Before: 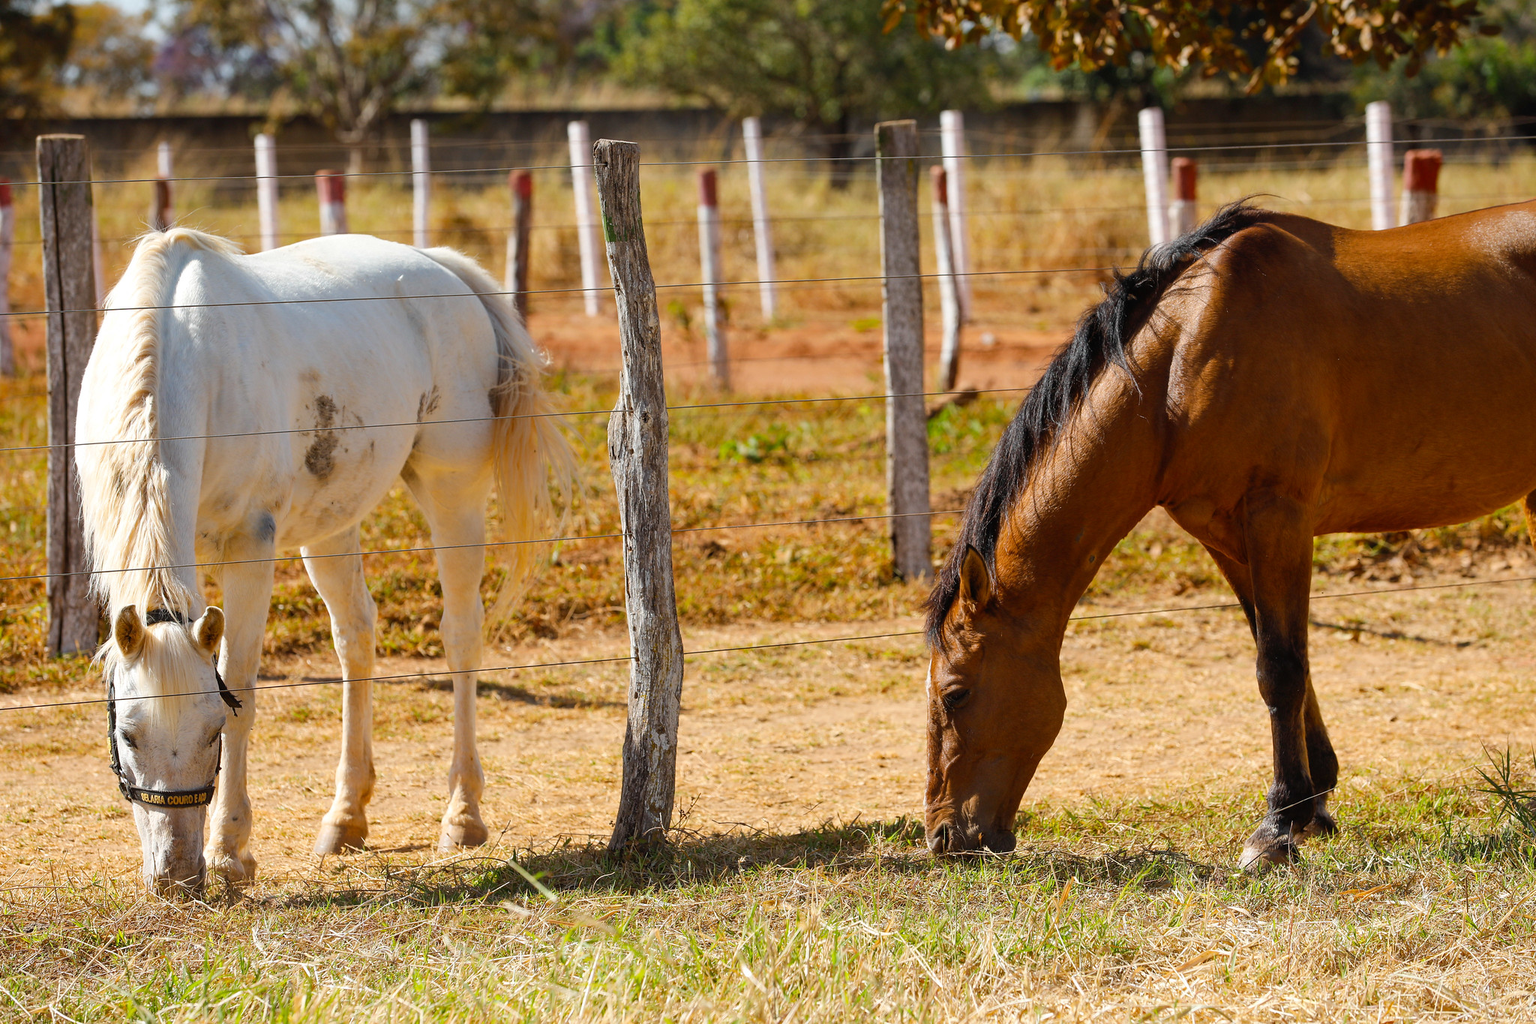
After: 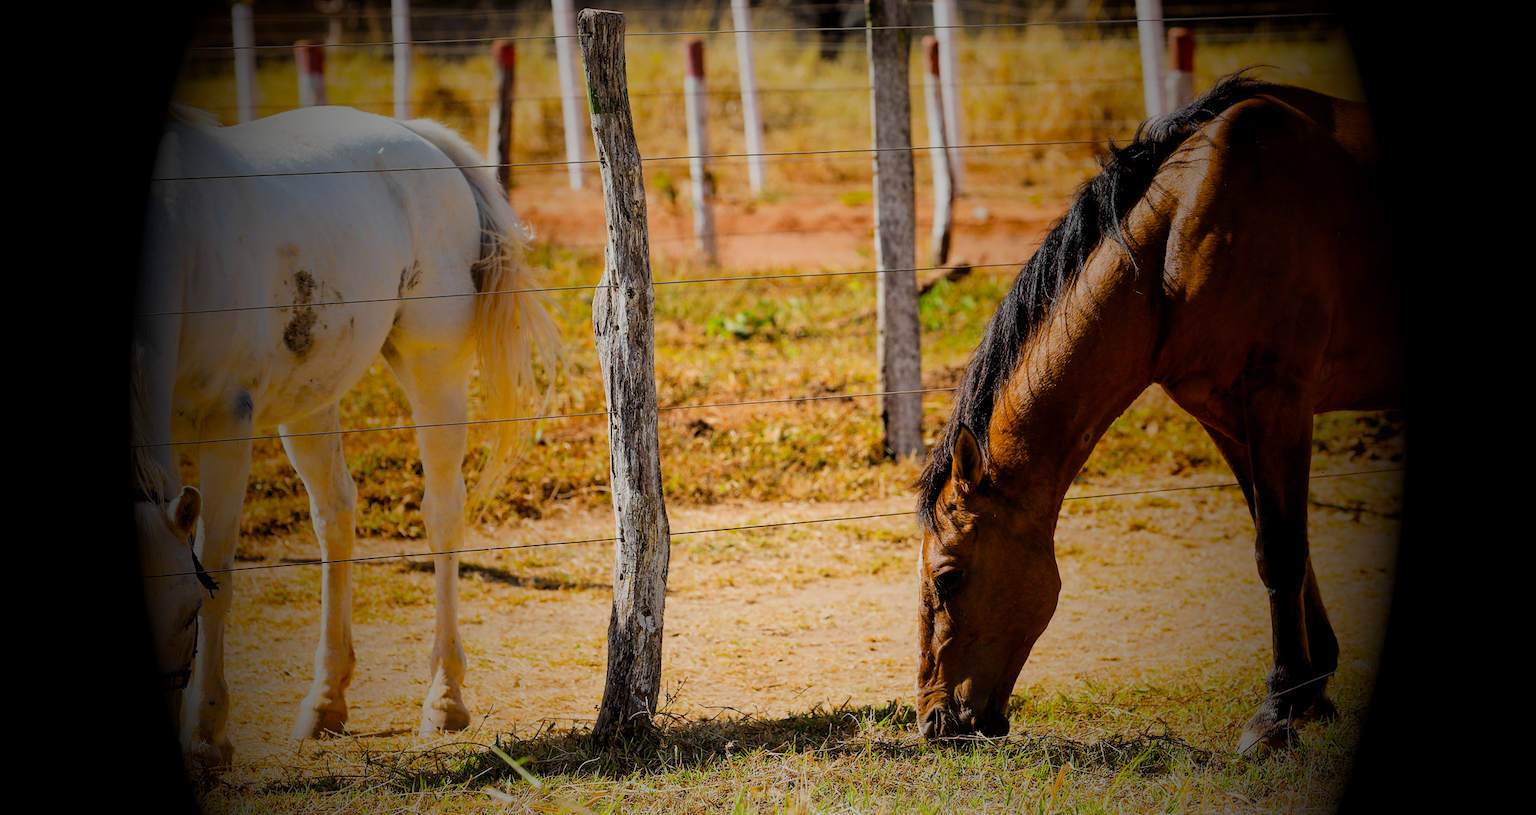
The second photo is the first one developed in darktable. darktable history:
crop and rotate: left 1.814%, top 12.818%, right 0.25%, bottom 9.225%
vignetting: fall-off start 15.9%, fall-off radius 100%, brightness -1, saturation 0.5, width/height ratio 0.719
exposure: exposure 0.2 EV, compensate highlight preservation false
filmic rgb: black relative exposure -5 EV, hardness 2.88, contrast 1.2, highlights saturation mix -30%
